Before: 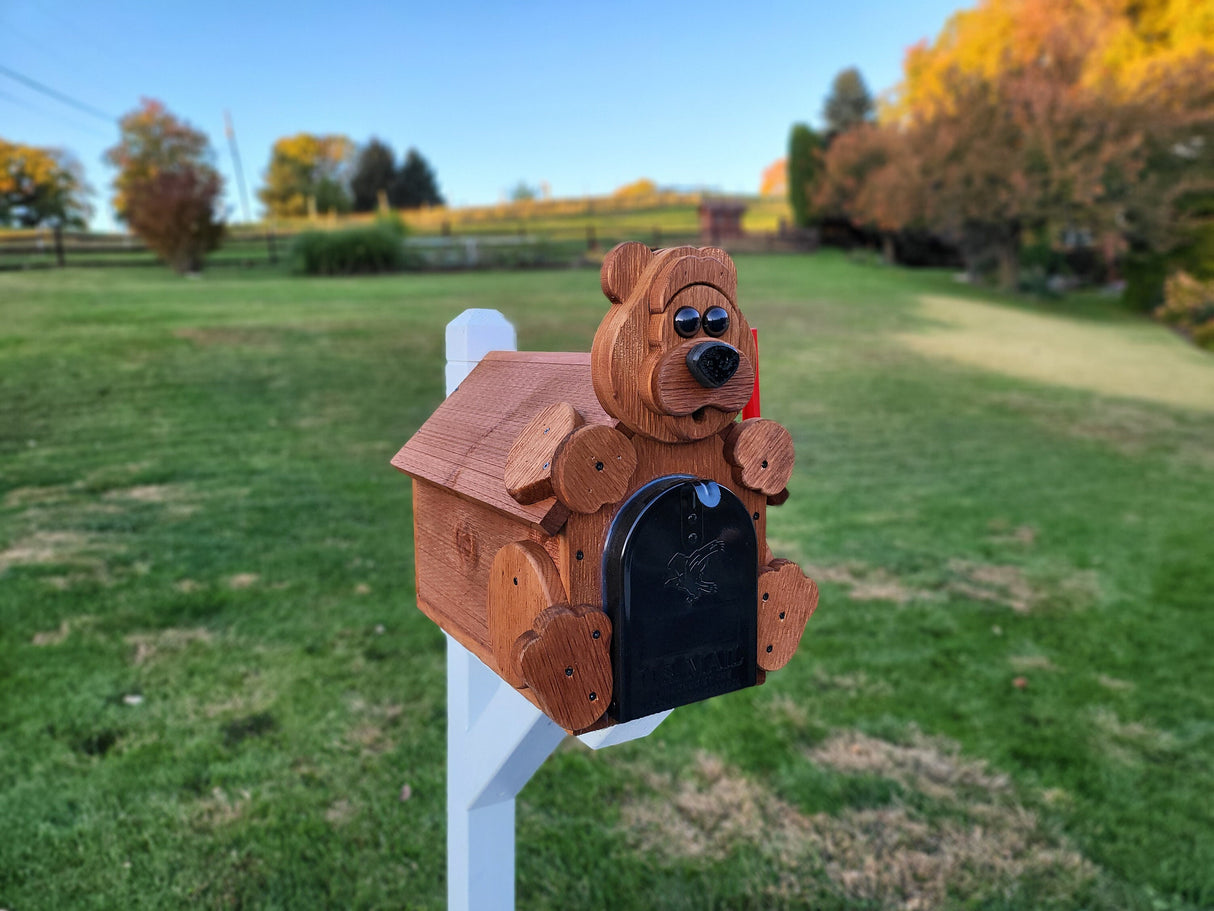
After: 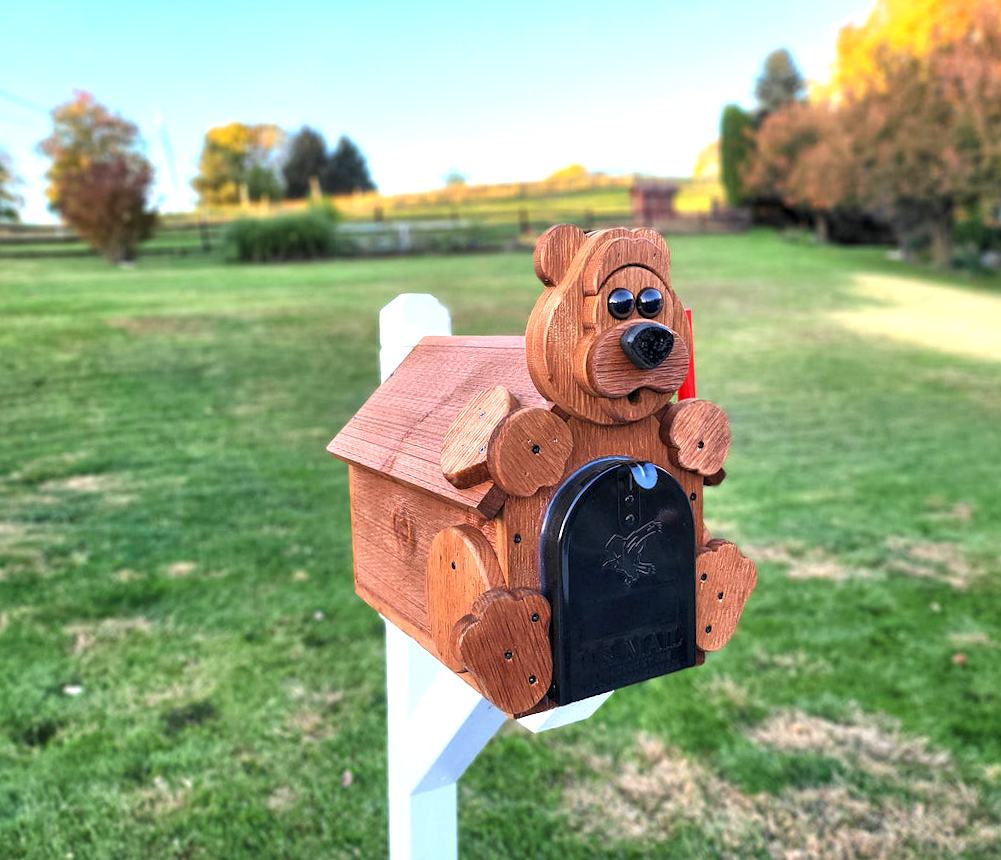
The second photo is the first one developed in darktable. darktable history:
exposure: exposure 1 EV, compensate highlight preservation false
local contrast: highlights 104%, shadows 98%, detail 119%, midtone range 0.2
crop and rotate: angle 0.895°, left 4.375%, top 0.899%, right 11.439%, bottom 2.645%
